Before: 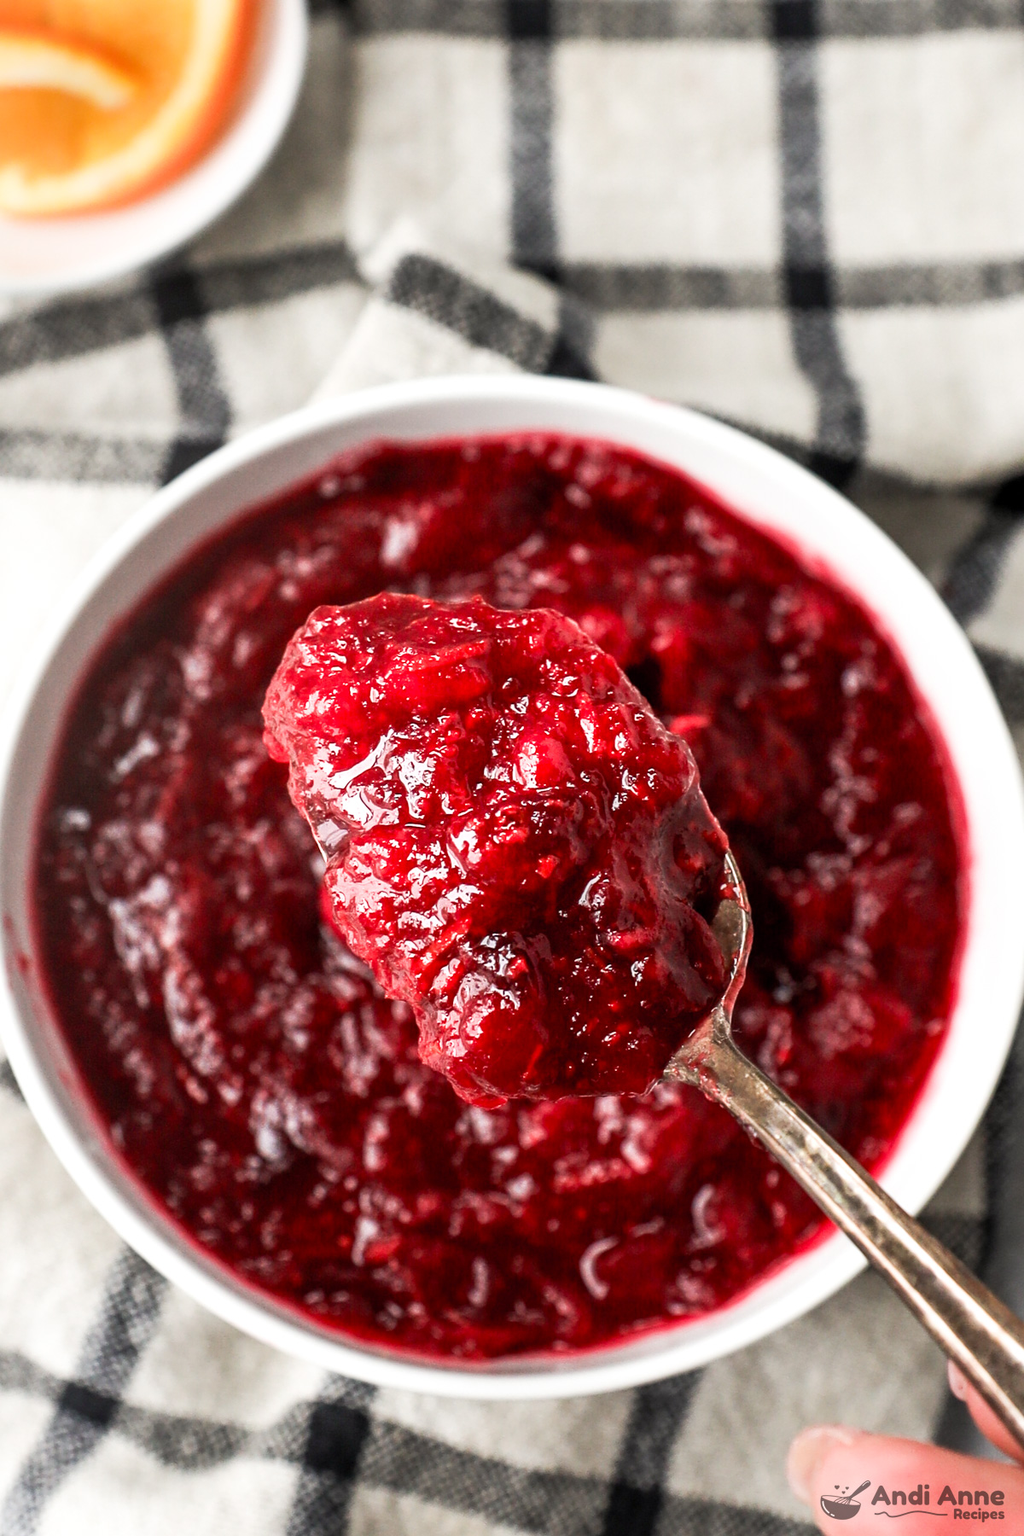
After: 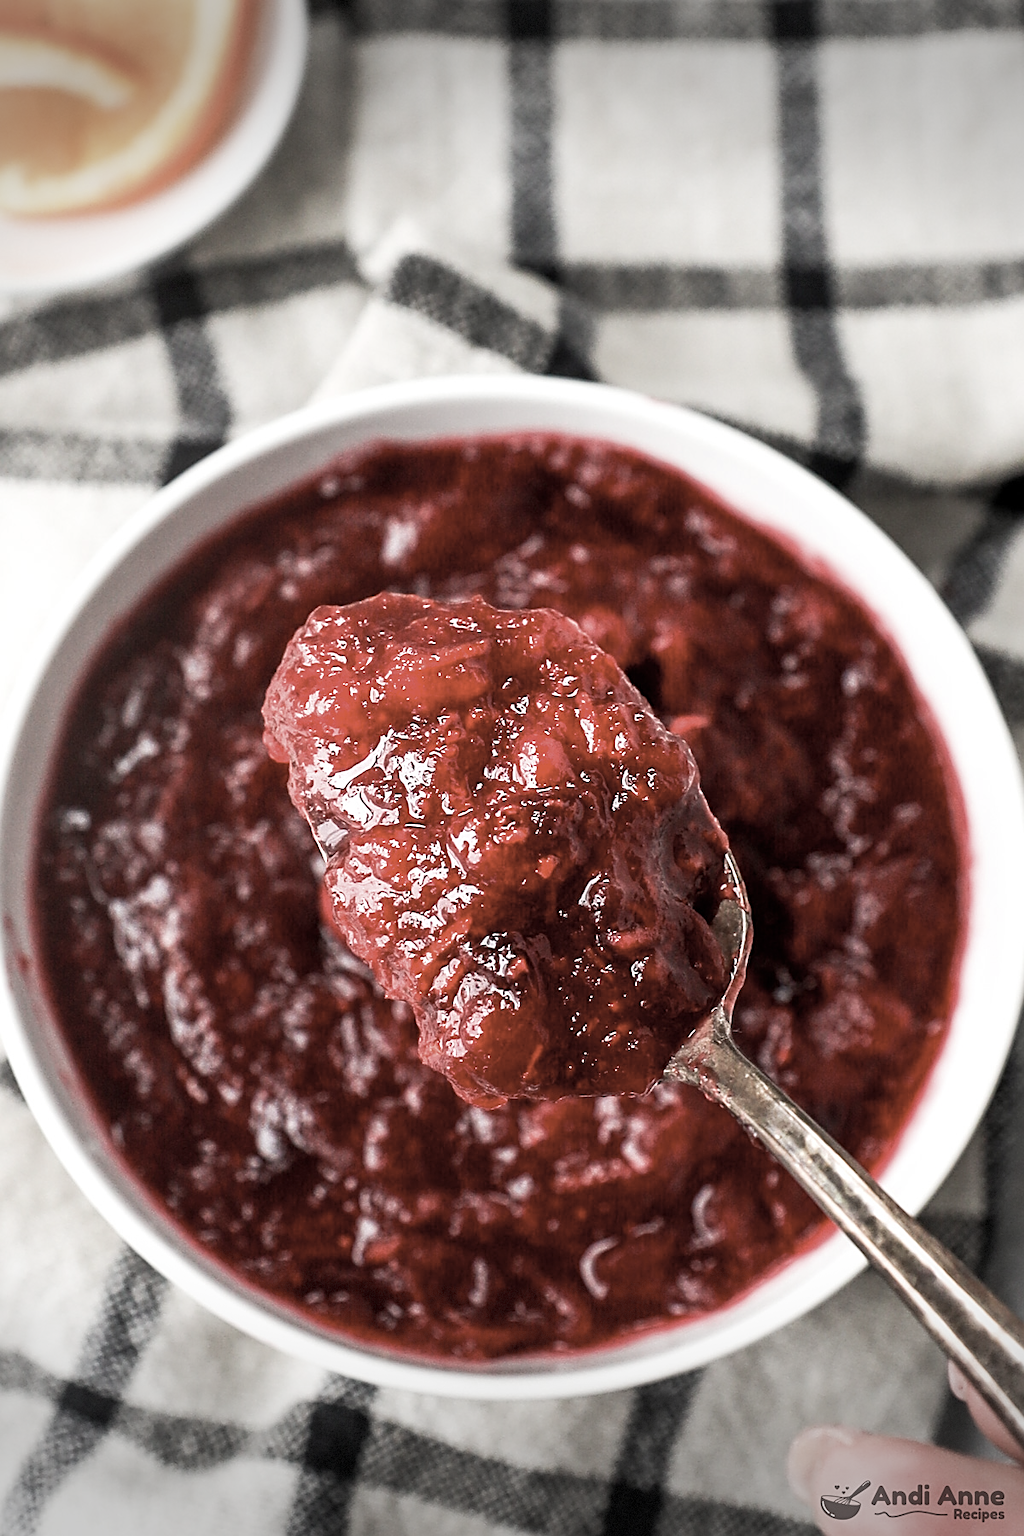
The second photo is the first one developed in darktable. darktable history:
sharpen: on, module defaults
color correction: saturation 0.57
vignetting: fall-off start 100%, brightness -0.406, saturation -0.3, width/height ratio 1.324, dithering 8-bit output, unbound false
